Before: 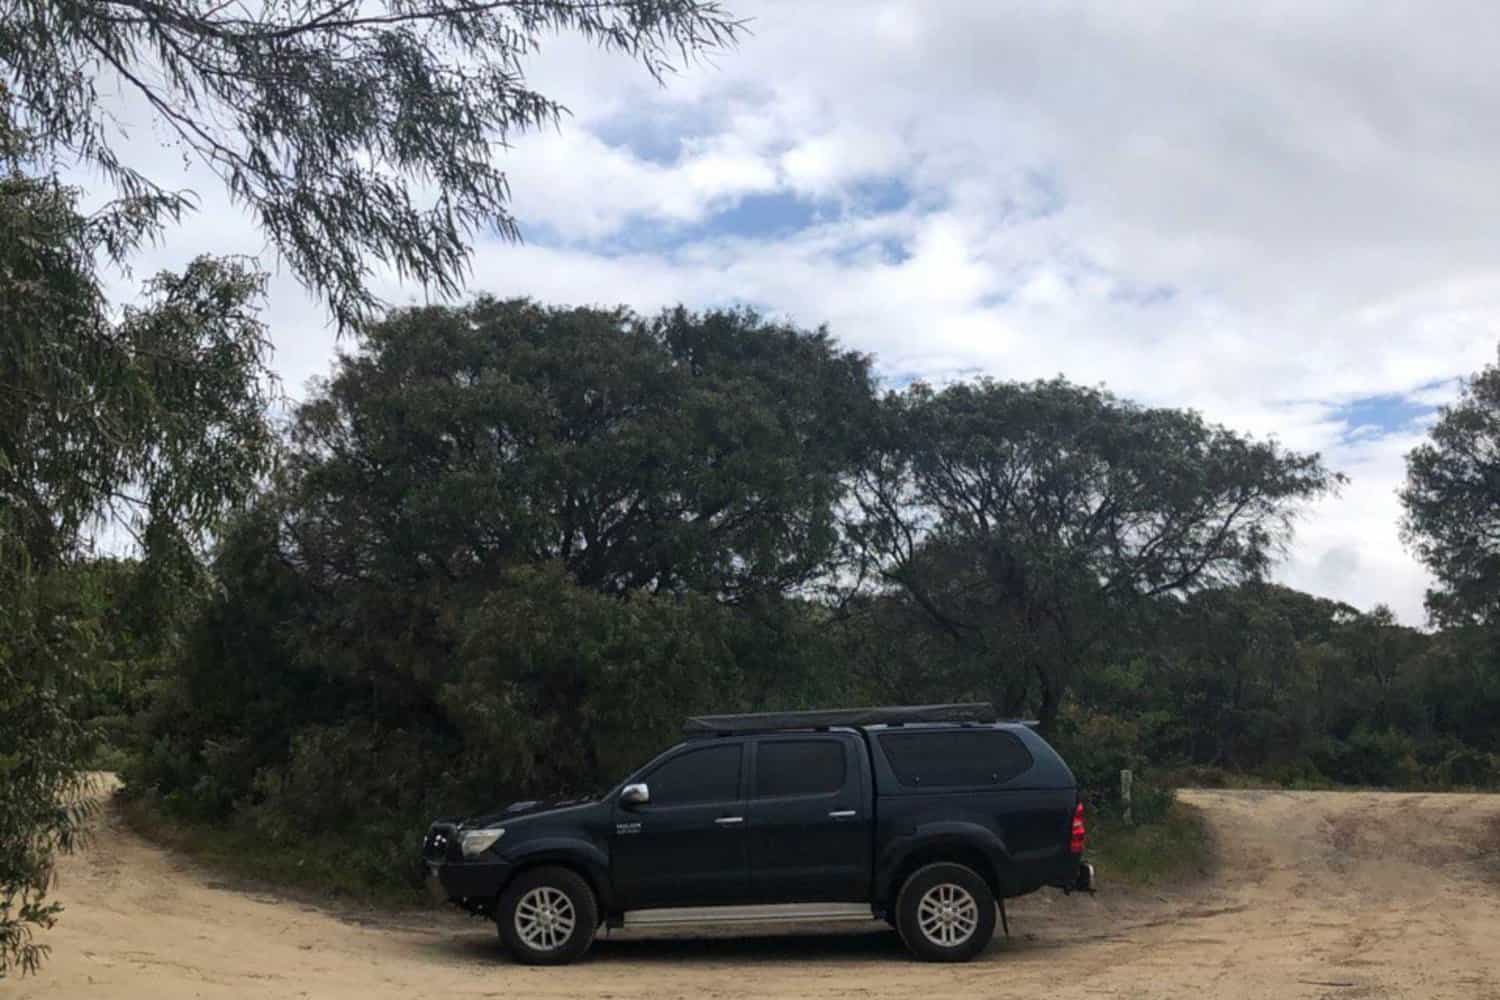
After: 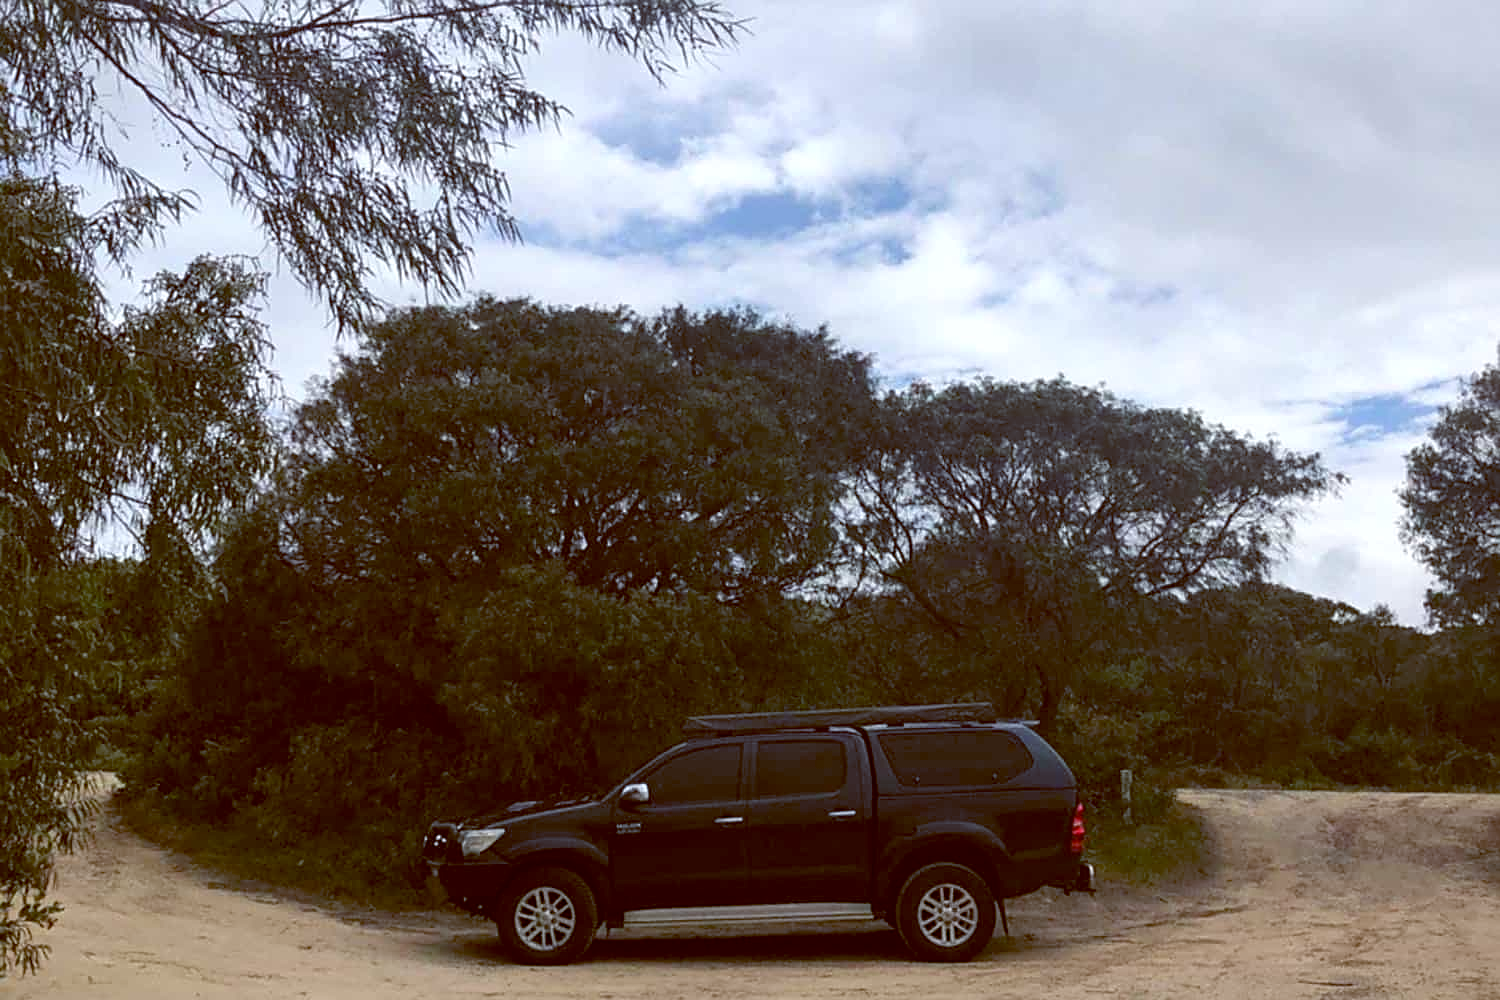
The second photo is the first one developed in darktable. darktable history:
color balance: lift [1, 1.015, 1.004, 0.985], gamma [1, 0.958, 0.971, 1.042], gain [1, 0.956, 0.977, 1.044]
sharpen: on, module defaults
